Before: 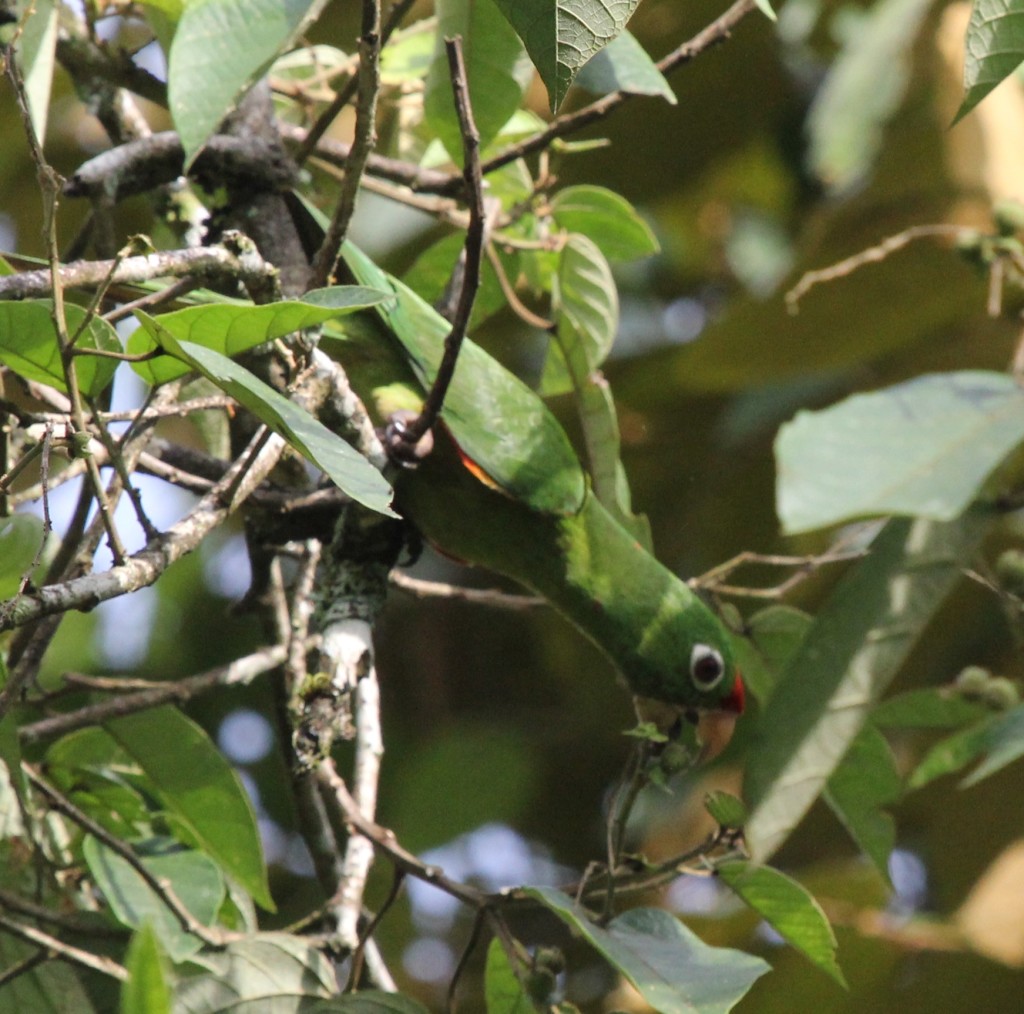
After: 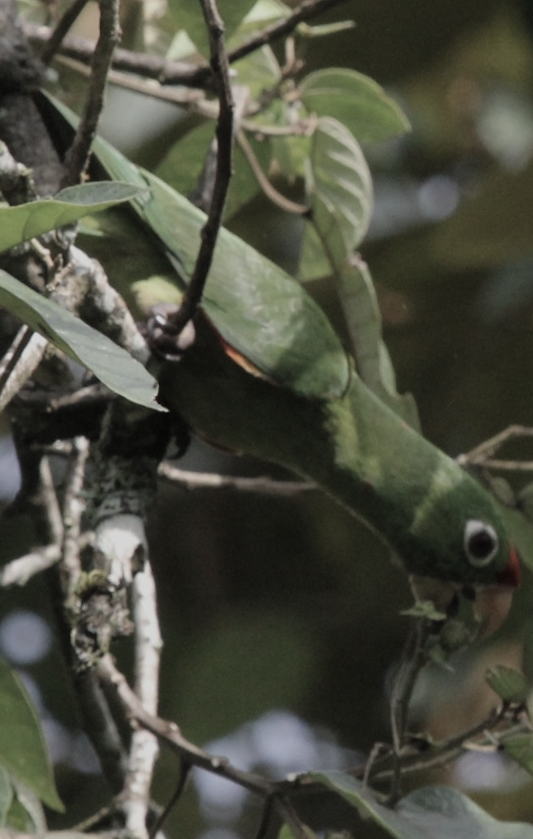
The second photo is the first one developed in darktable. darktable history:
white balance: emerald 1
exposure: exposure -0.582 EV, compensate highlight preservation false
color correction: saturation 0.5
rotate and perspective: rotation -3.18°, automatic cropping off
crop and rotate: angle 0.02°, left 24.353%, top 13.219%, right 26.156%, bottom 8.224%
